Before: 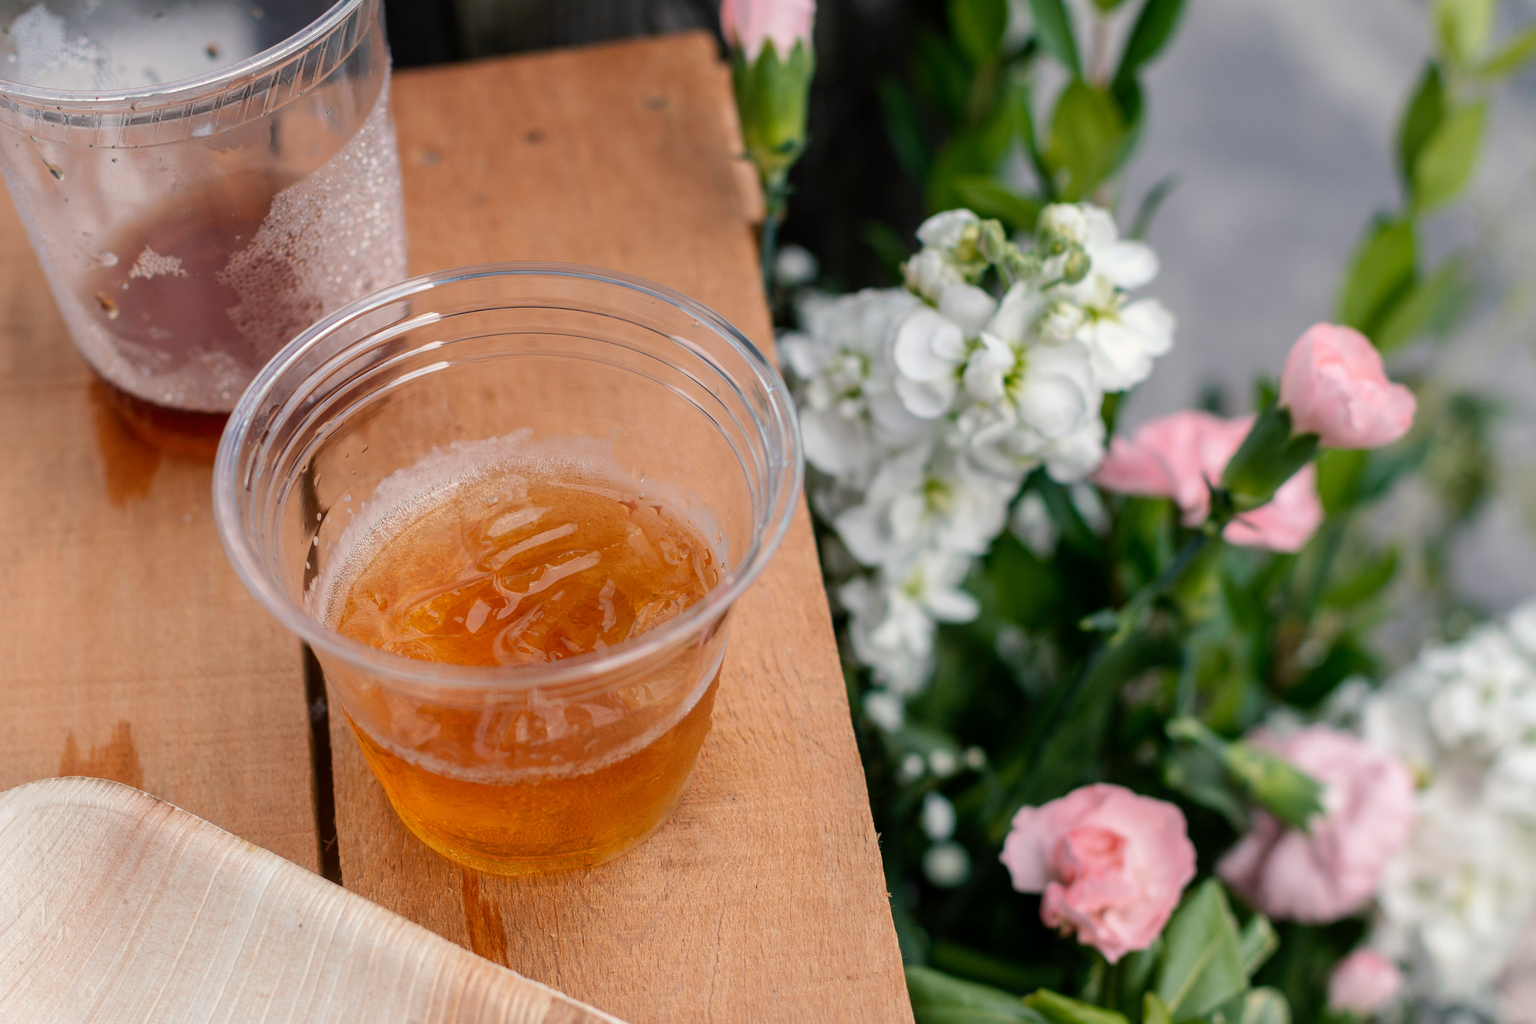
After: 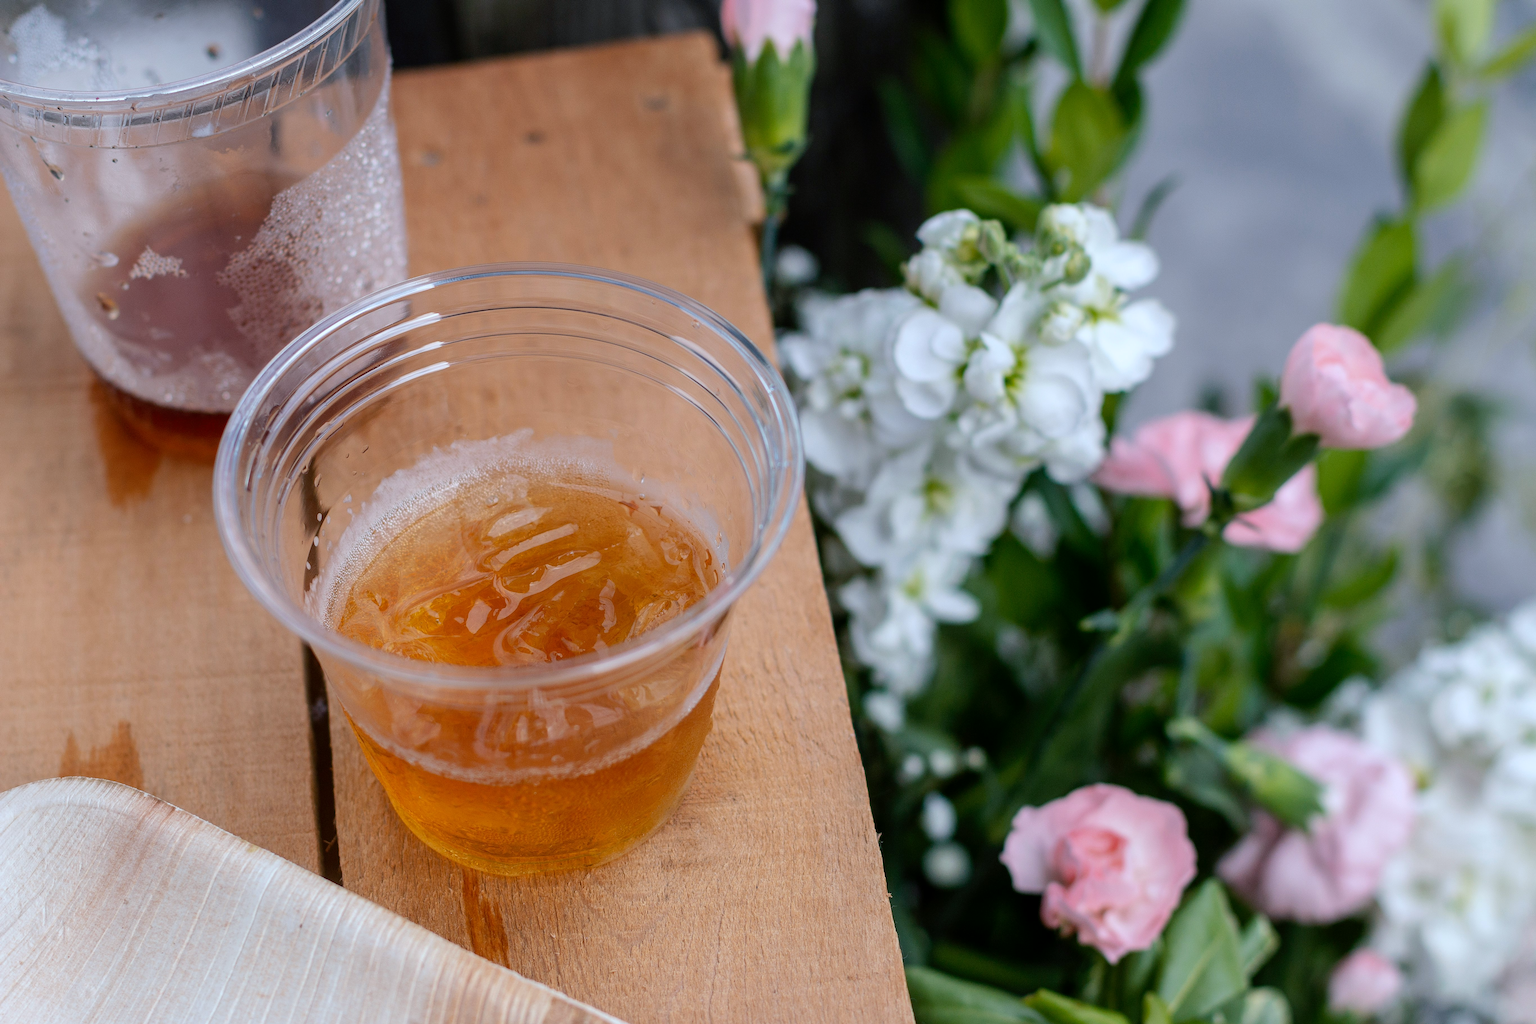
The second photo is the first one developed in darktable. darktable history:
sharpen: amount 0.2
white balance: red 0.924, blue 1.095
